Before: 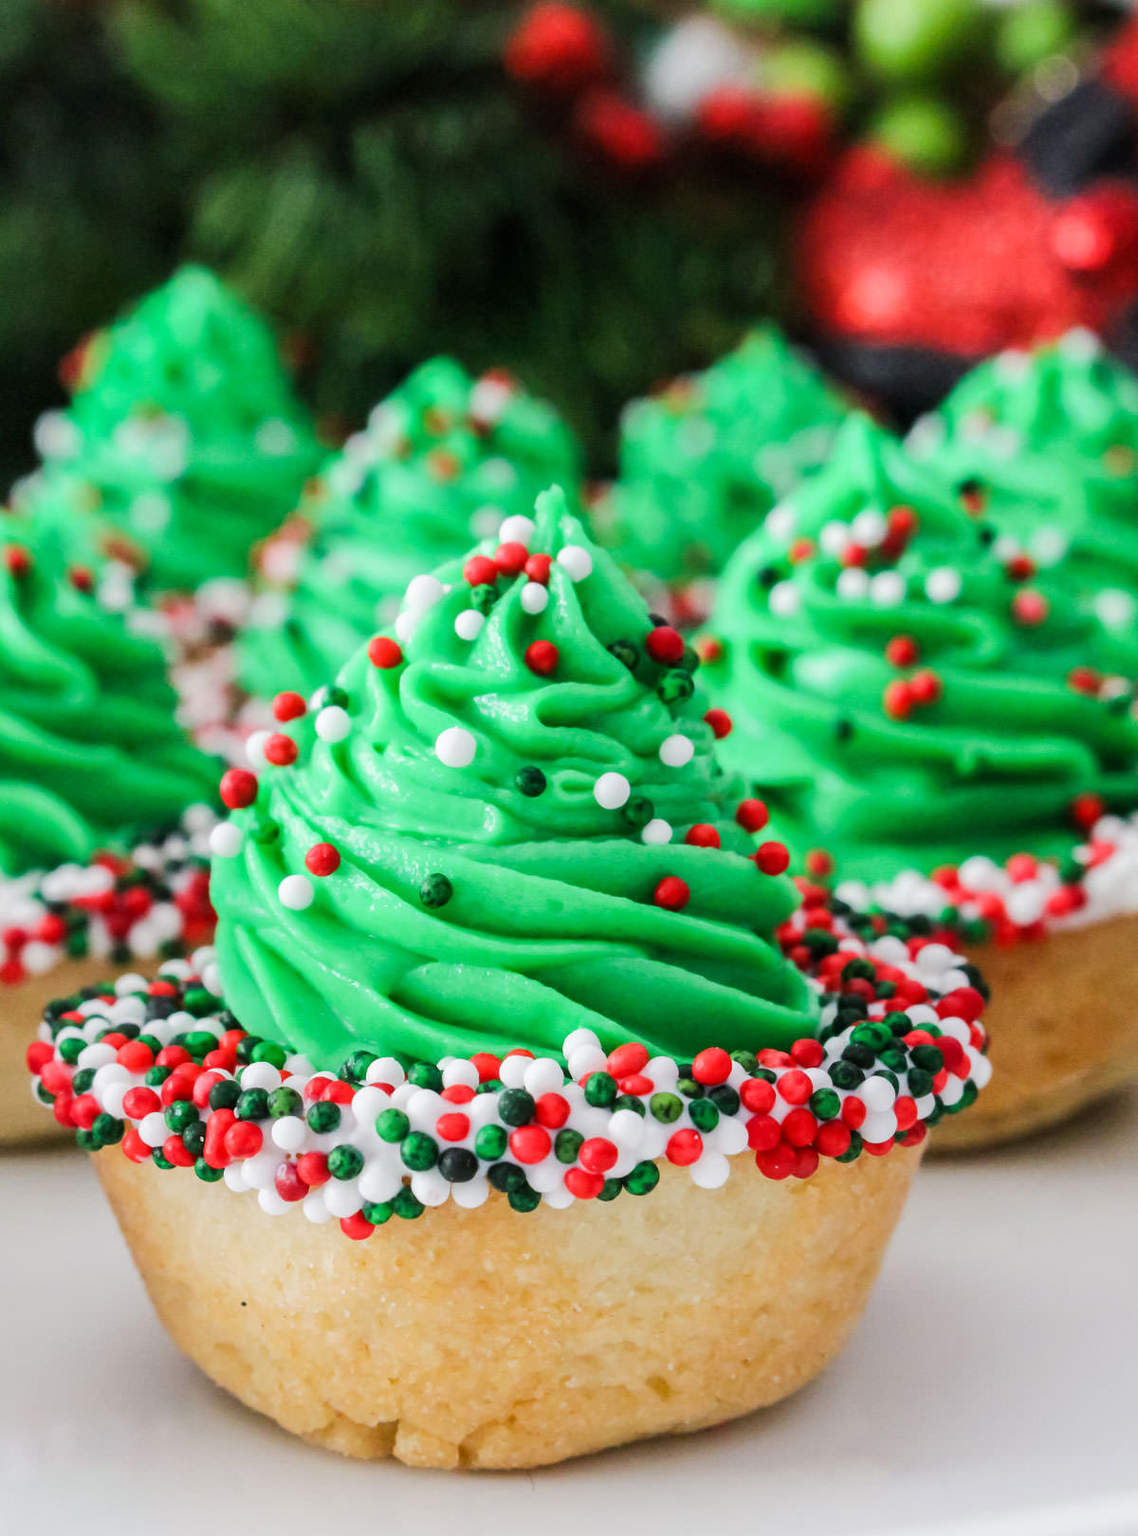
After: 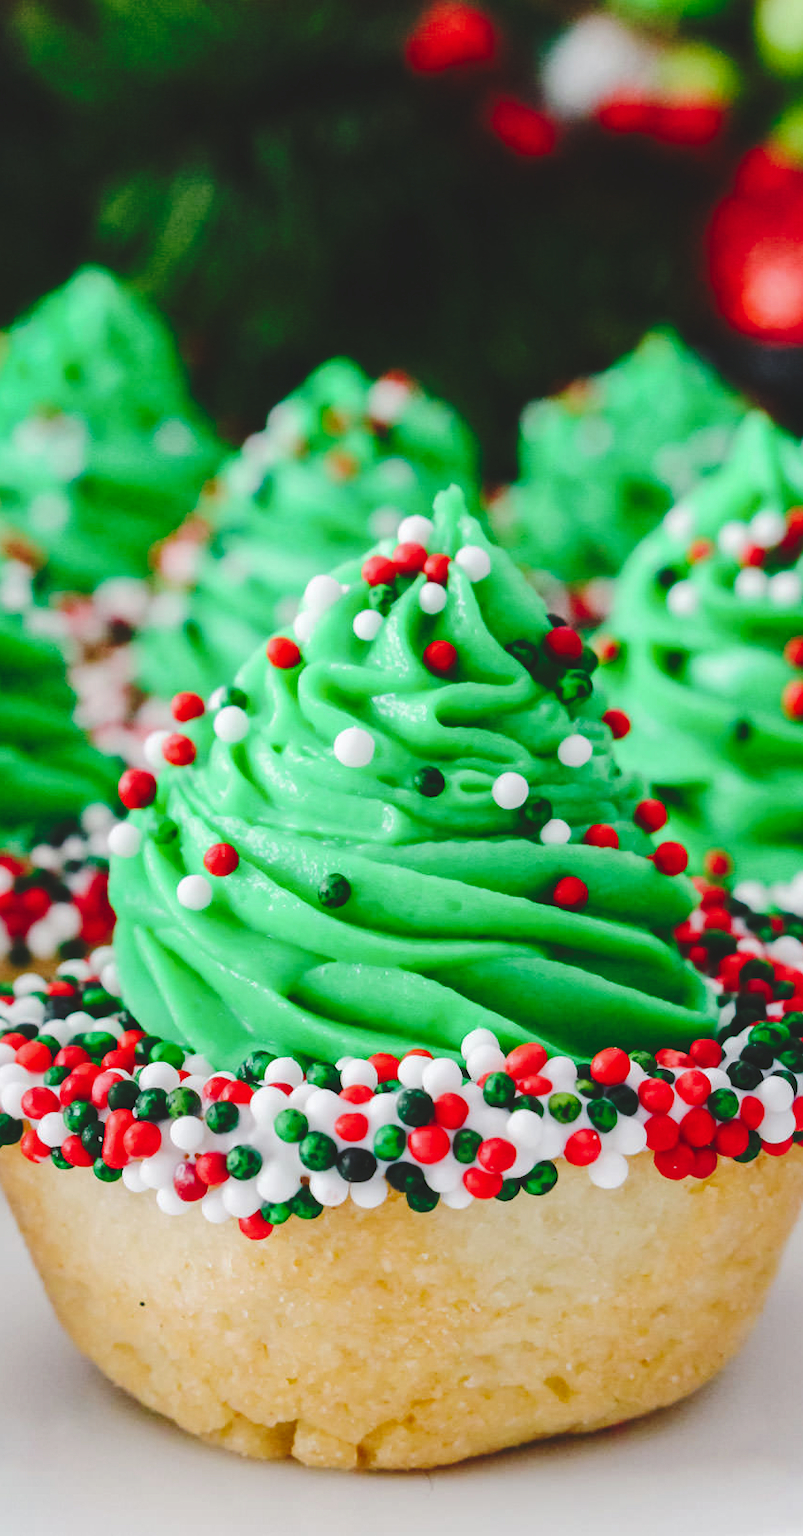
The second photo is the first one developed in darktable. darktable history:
contrast brightness saturation: contrast 0.065, brightness -0.136, saturation 0.11
crop and rotate: left 8.981%, right 20.386%
base curve: curves: ch0 [(0, 0.024) (0.055, 0.065) (0.121, 0.166) (0.236, 0.319) (0.693, 0.726) (1, 1)], preserve colors none
